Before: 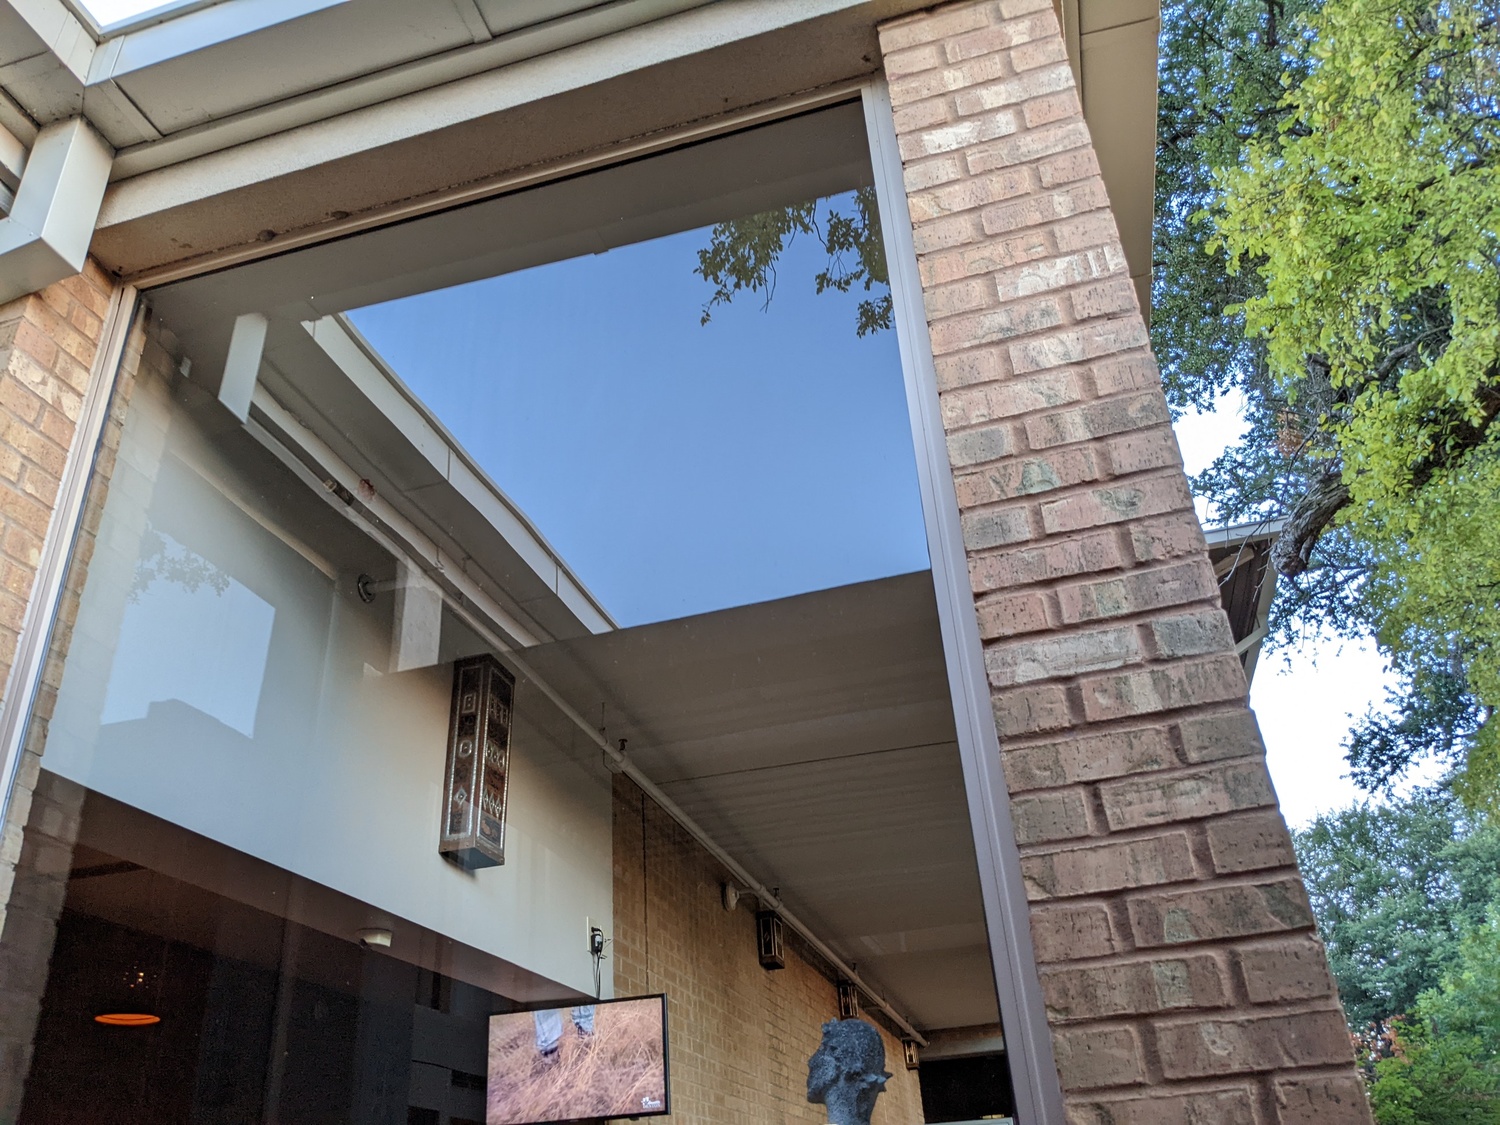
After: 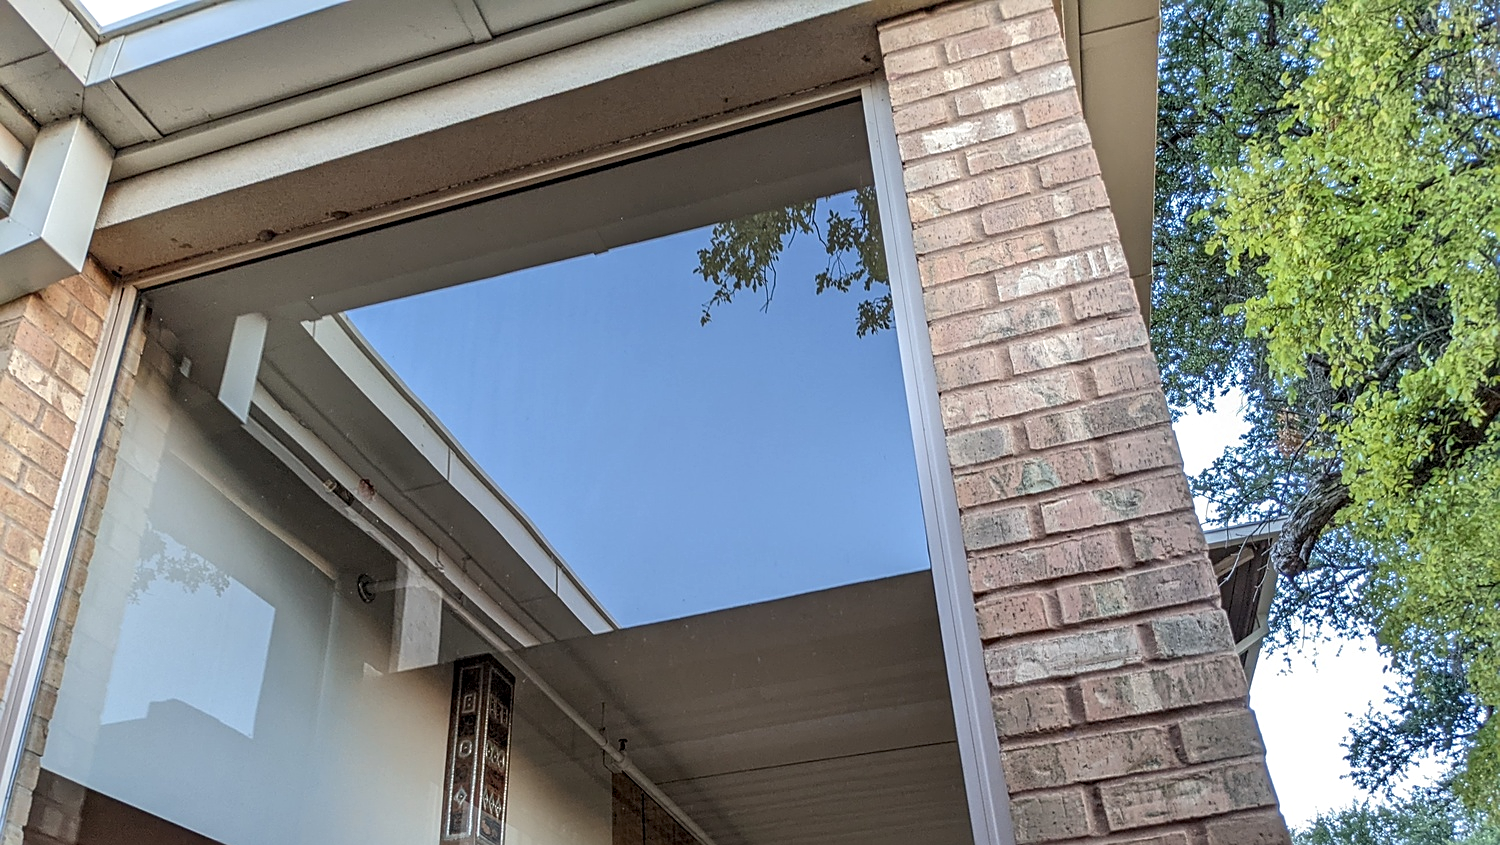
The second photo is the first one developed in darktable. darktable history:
sharpen: on, module defaults
crop: bottom 24.816%
local contrast: on, module defaults
